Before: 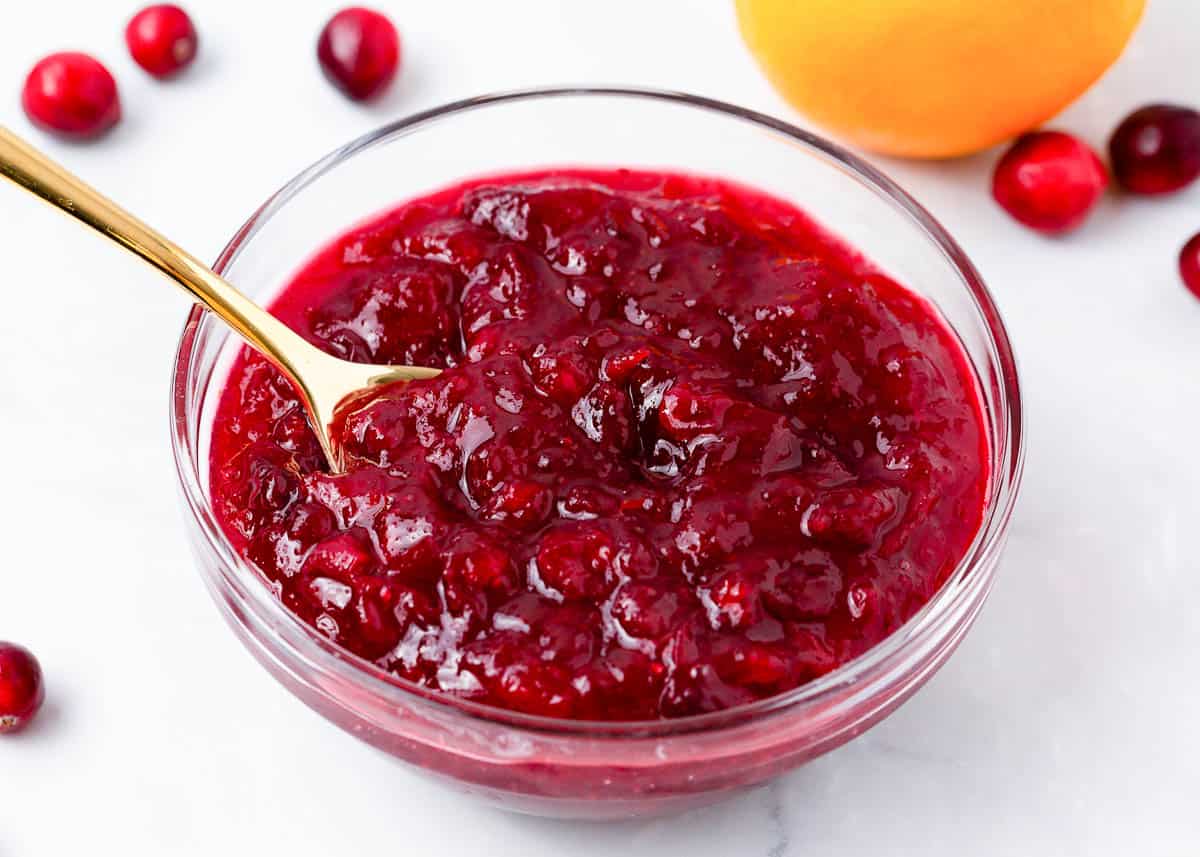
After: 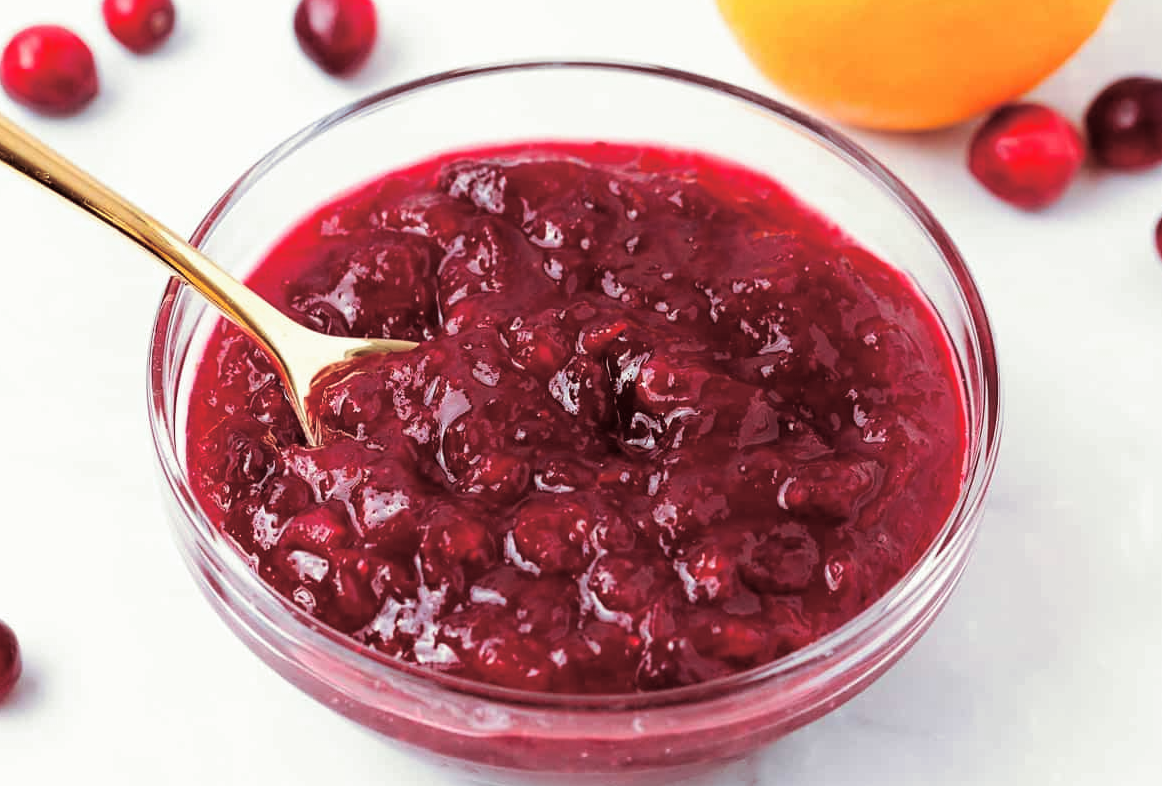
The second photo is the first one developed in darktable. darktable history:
split-toning: on, module defaults
exposure: compensate highlight preservation false
crop: left 1.964%, top 3.251%, right 1.122%, bottom 4.933%
